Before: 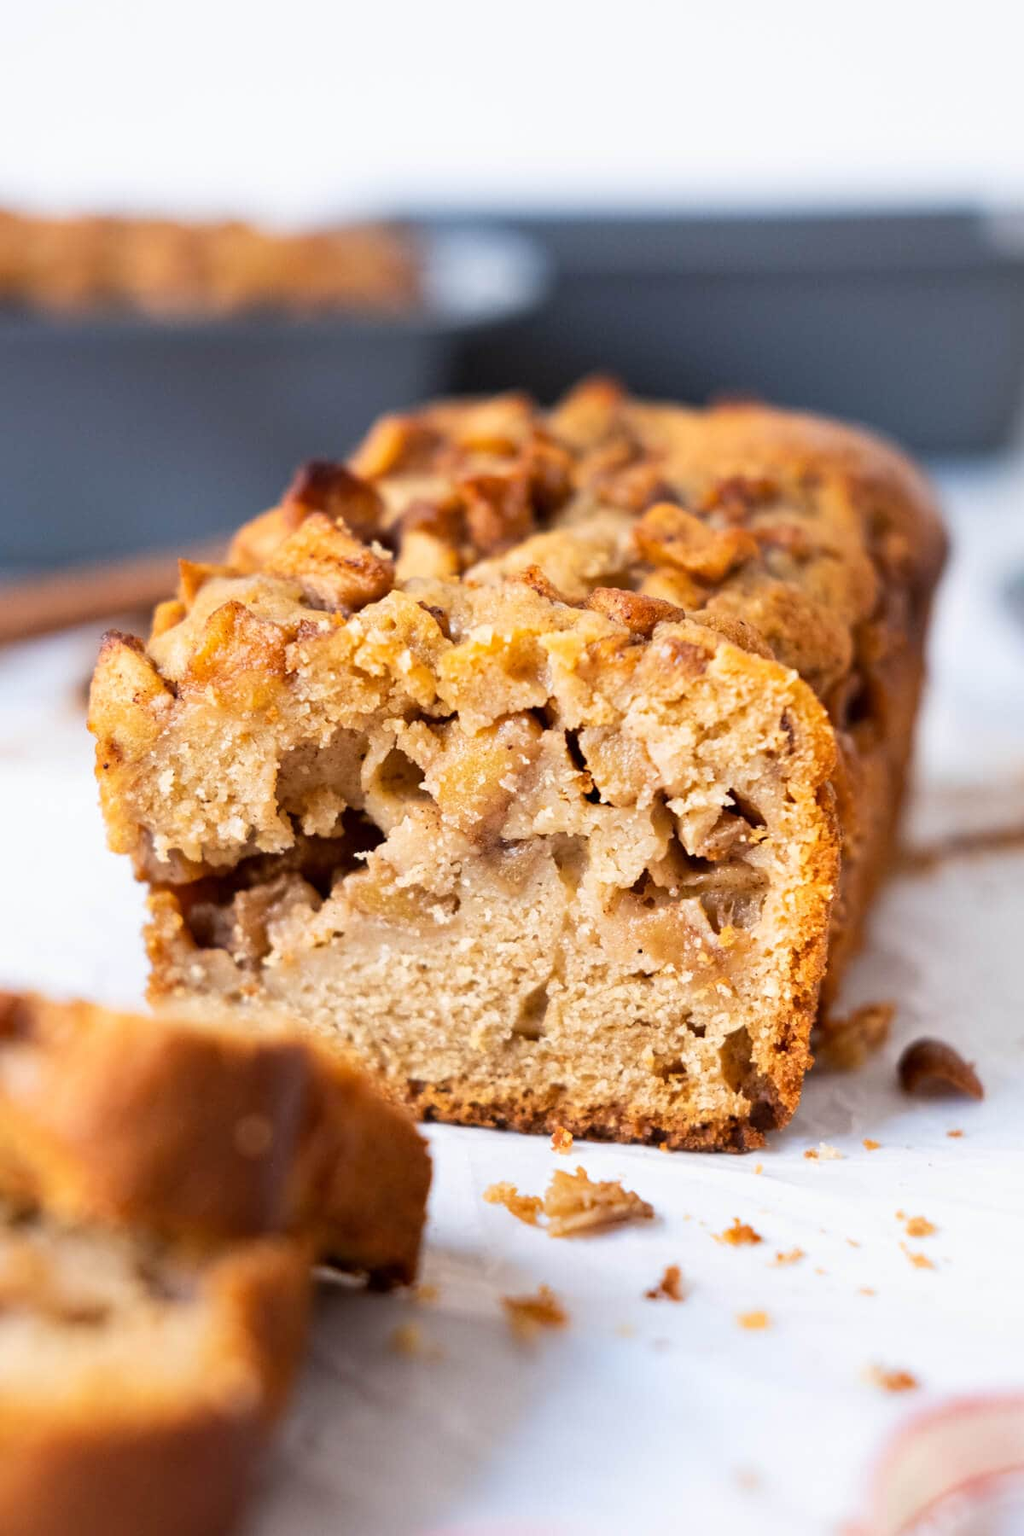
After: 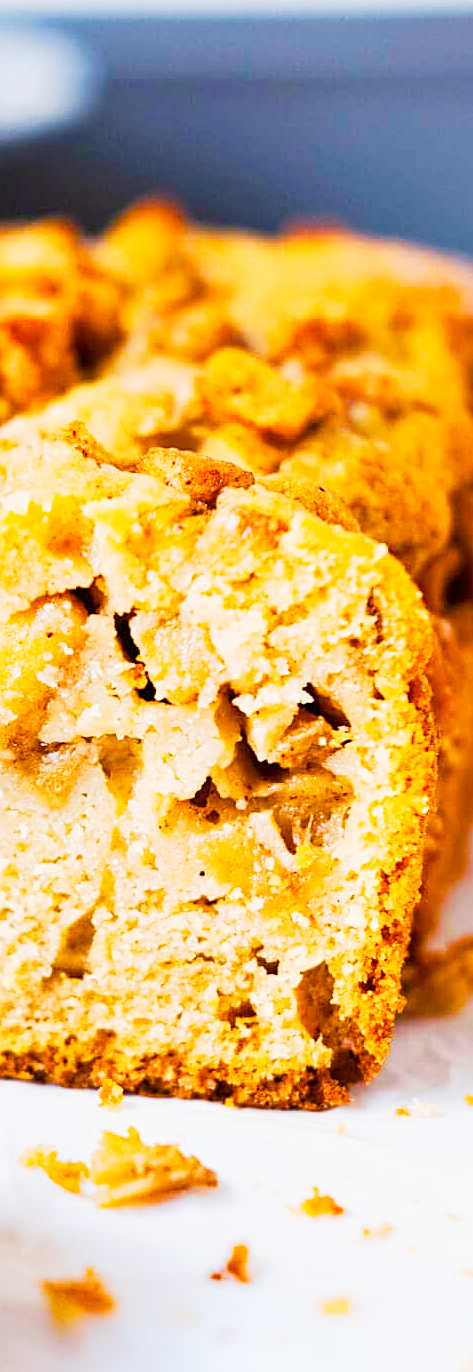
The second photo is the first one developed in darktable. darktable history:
tone curve: curves: ch0 [(0, 0) (0.003, 0.015) (0.011, 0.025) (0.025, 0.056) (0.044, 0.104) (0.069, 0.139) (0.1, 0.181) (0.136, 0.226) (0.177, 0.28) (0.224, 0.346) (0.277, 0.42) (0.335, 0.505) (0.399, 0.594) (0.468, 0.699) (0.543, 0.776) (0.623, 0.848) (0.709, 0.893) (0.801, 0.93) (0.898, 0.97) (1, 1)], preserve colors none
exposure: exposure -0.21 EV, compensate highlight preservation false
color balance rgb: perceptual saturation grading › global saturation 20%, perceptual saturation grading › highlights -25%, perceptual saturation grading › shadows 50%
sharpen: on, module defaults
color balance: output saturation 120%
crop: left 45.721%, top 13.393%, right 14.118%, bottom 10.01%
tone equalizer: on, module defaults
